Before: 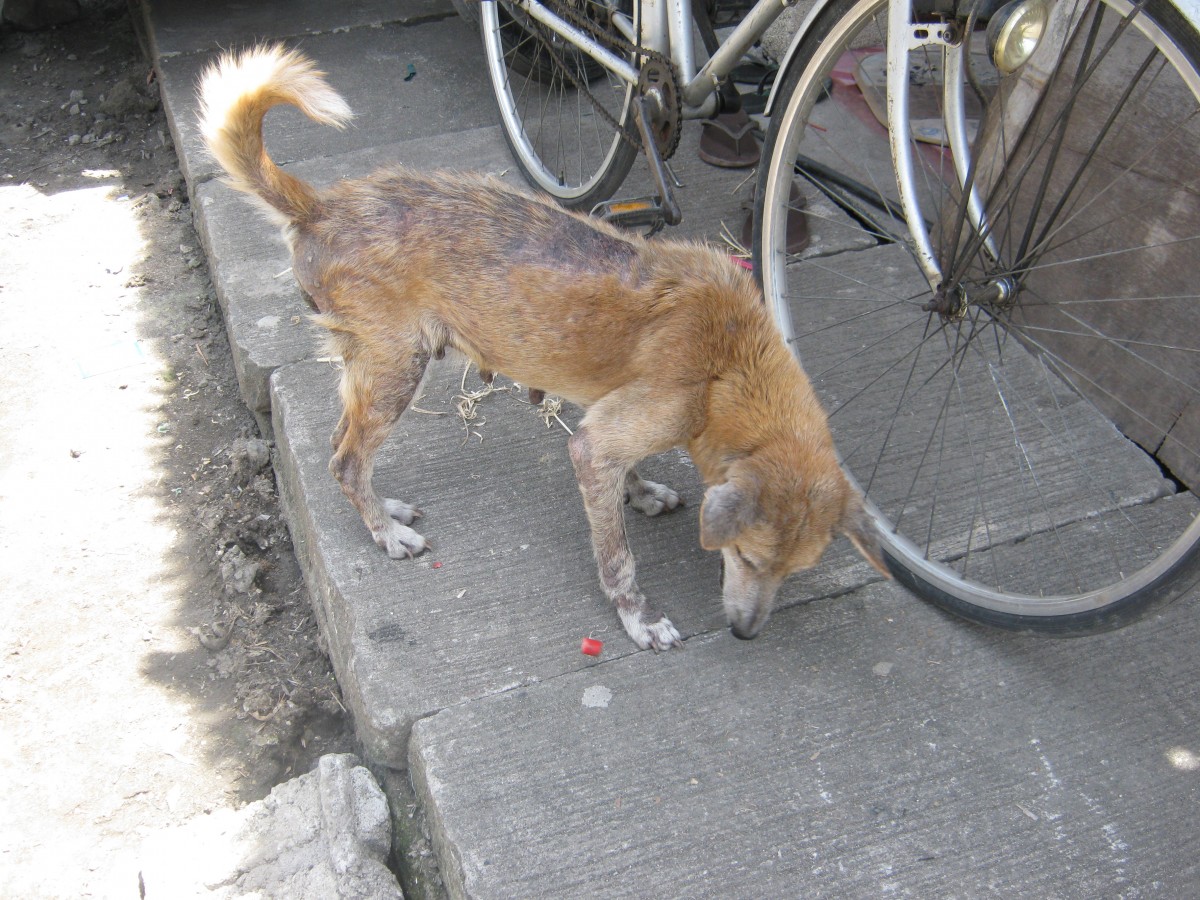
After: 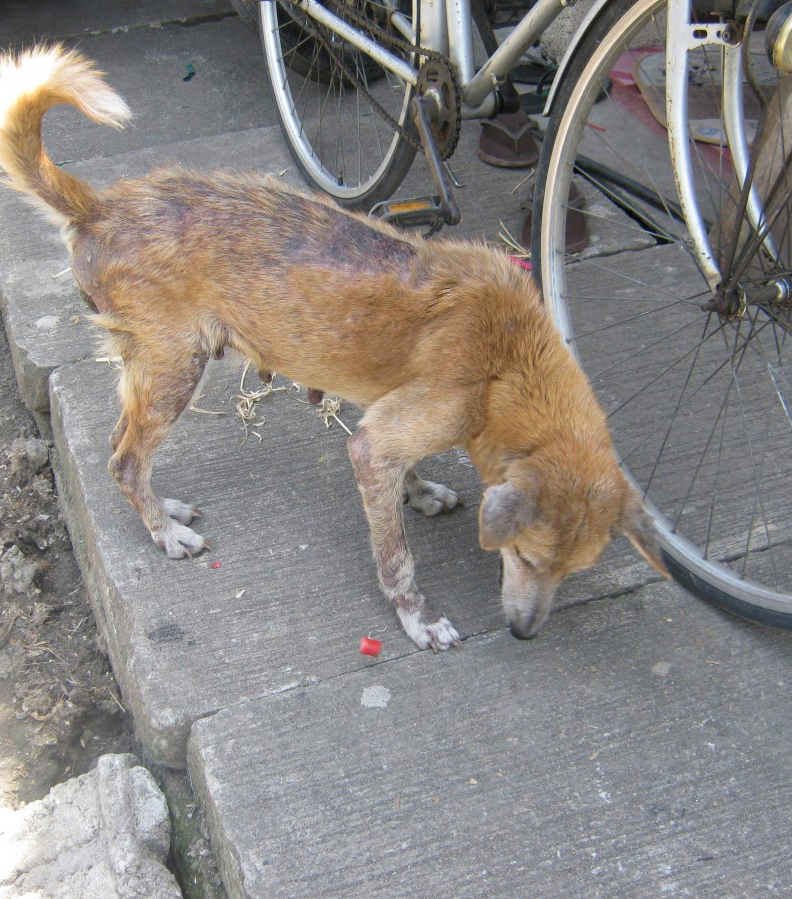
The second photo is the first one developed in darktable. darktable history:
velvia: on, module defaults
crop and rotate: left 18.442%, right 15.508%
